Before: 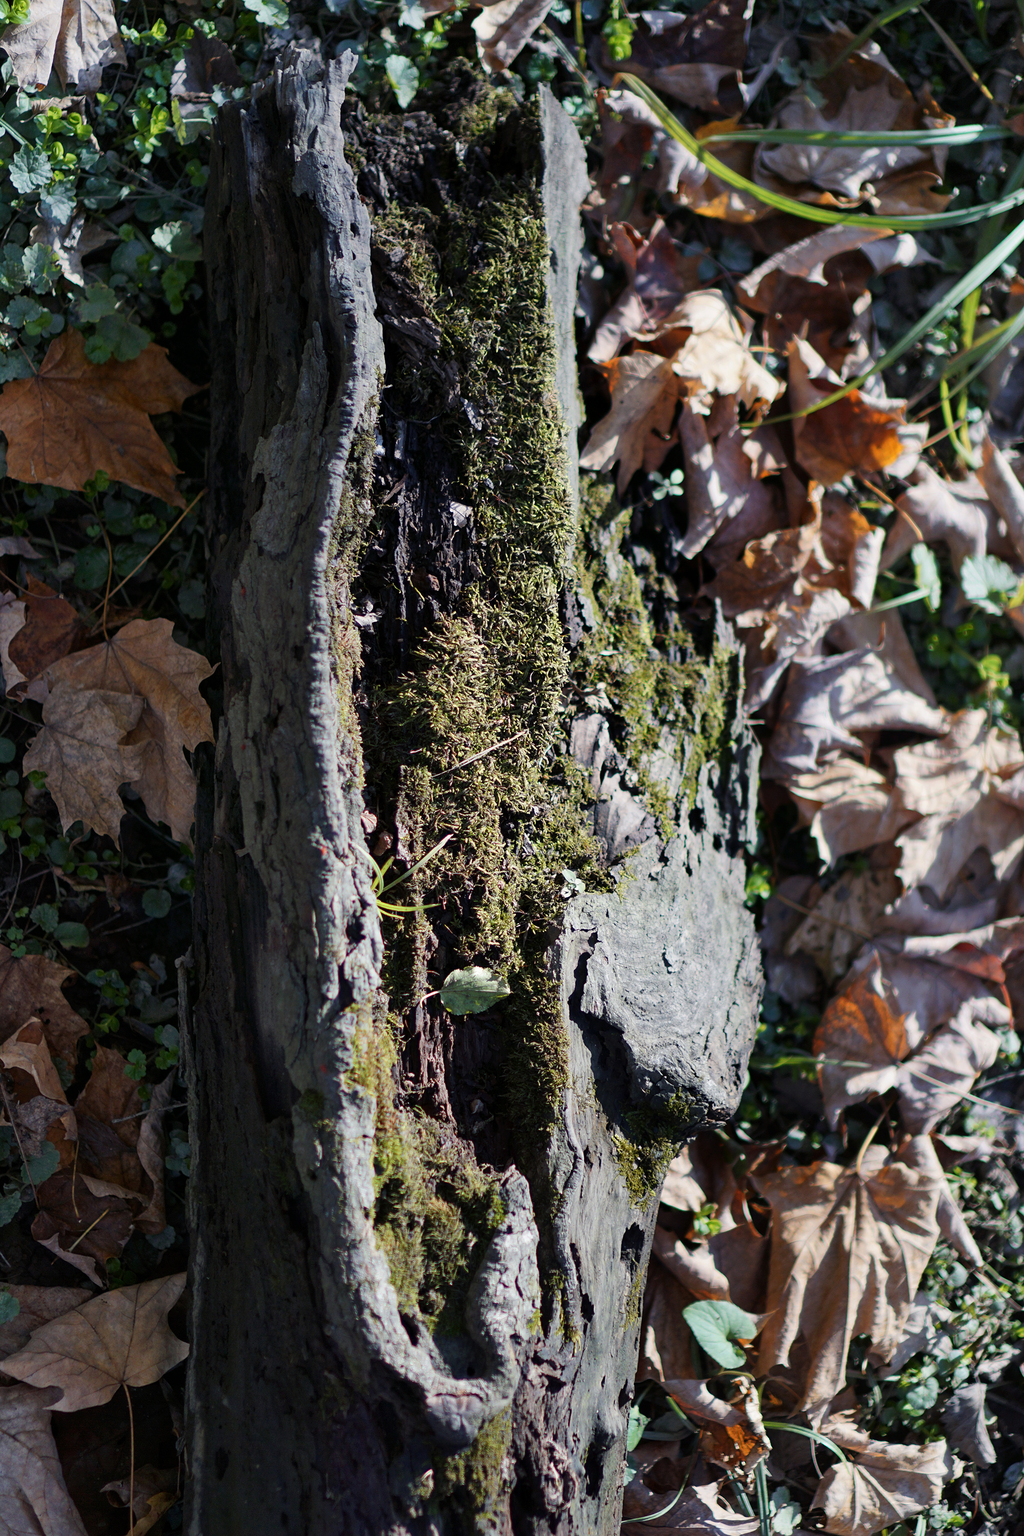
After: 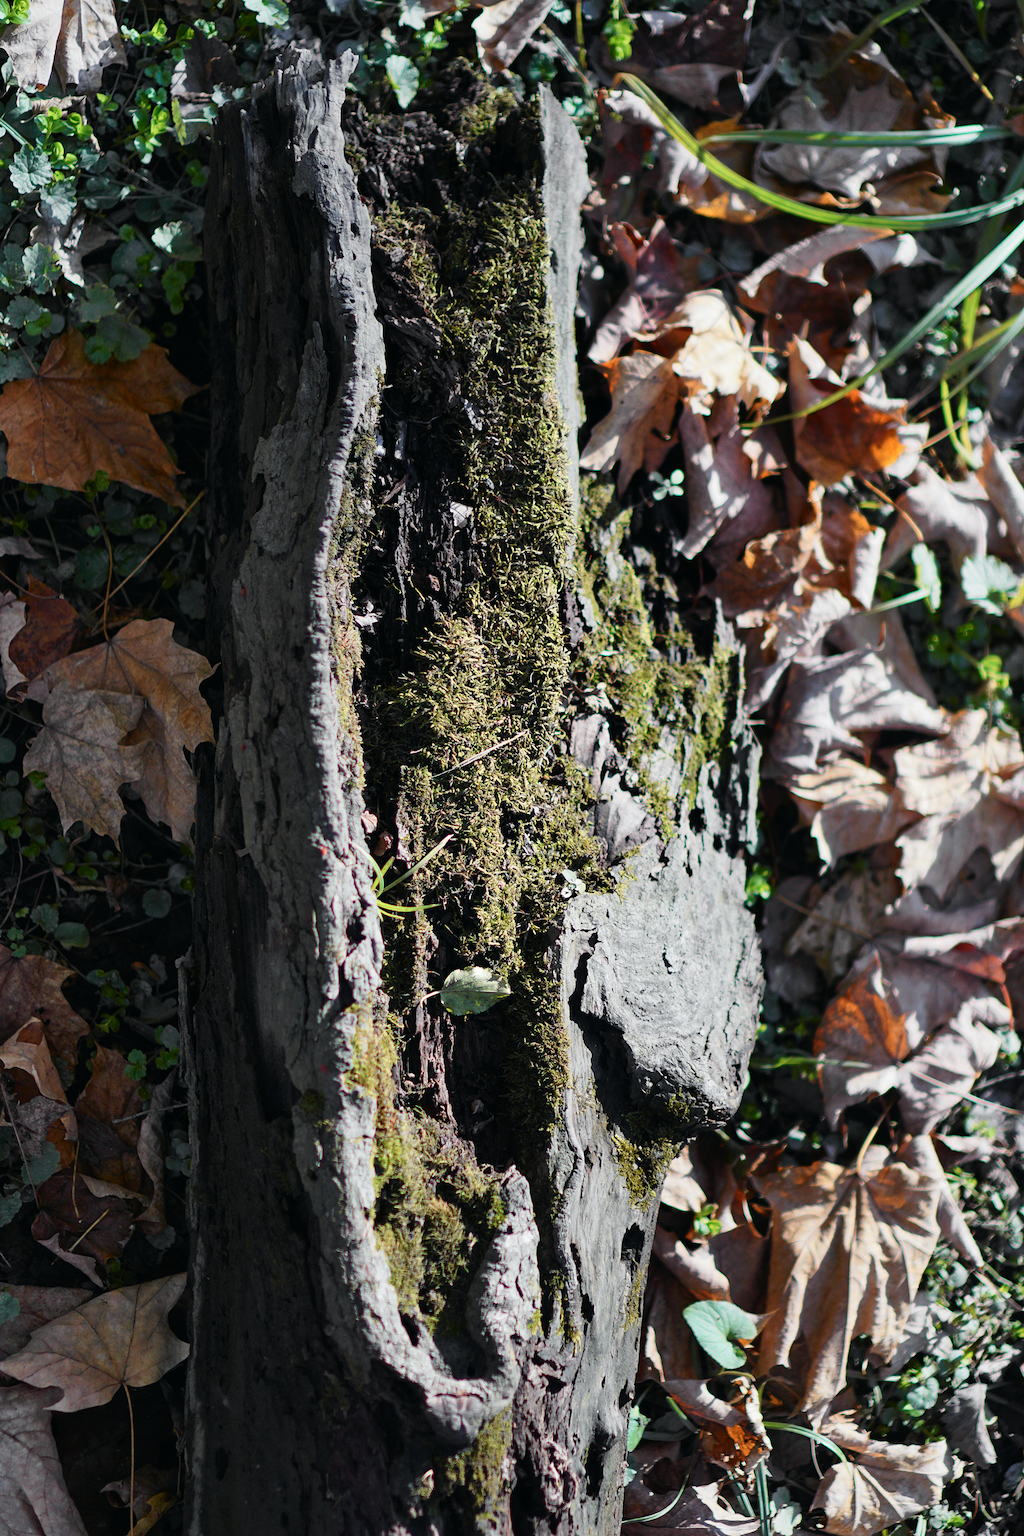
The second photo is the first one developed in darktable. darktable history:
tone curve: curves: ch0 [(0, 0.009) (0.037, 0.035) (0.131, 0.126) (0.275, 0.28) (0.476, 0.514) (0.617, 0.667) (0.704, 0.759) (0.813, 0.863) (0.911, 0.931) (0.997, 1)]; ch1 [(0, 0) (0.318, 0.271) (0.444, 0.438) (0.493, 0.496) (0.508, 0.5) (0.534, 0.535) (0.57, 0.582) (0.65, 0.664) (0.746, 0.764) (1, 1)]; ch2 [(0, 0) (0.246, 0.24) (0.36, 0.381) (0.415, 0.434) (0.476, 0.492) (0.502, 0.499) (0.522, 0.518) (0.533, 0.534) (0.586, 0.598) (0.634, 0.643) (0.706, 0.717) (0.853, 0.83) (1, 0.951)], color space Lab, independent channels, preserve colors none
